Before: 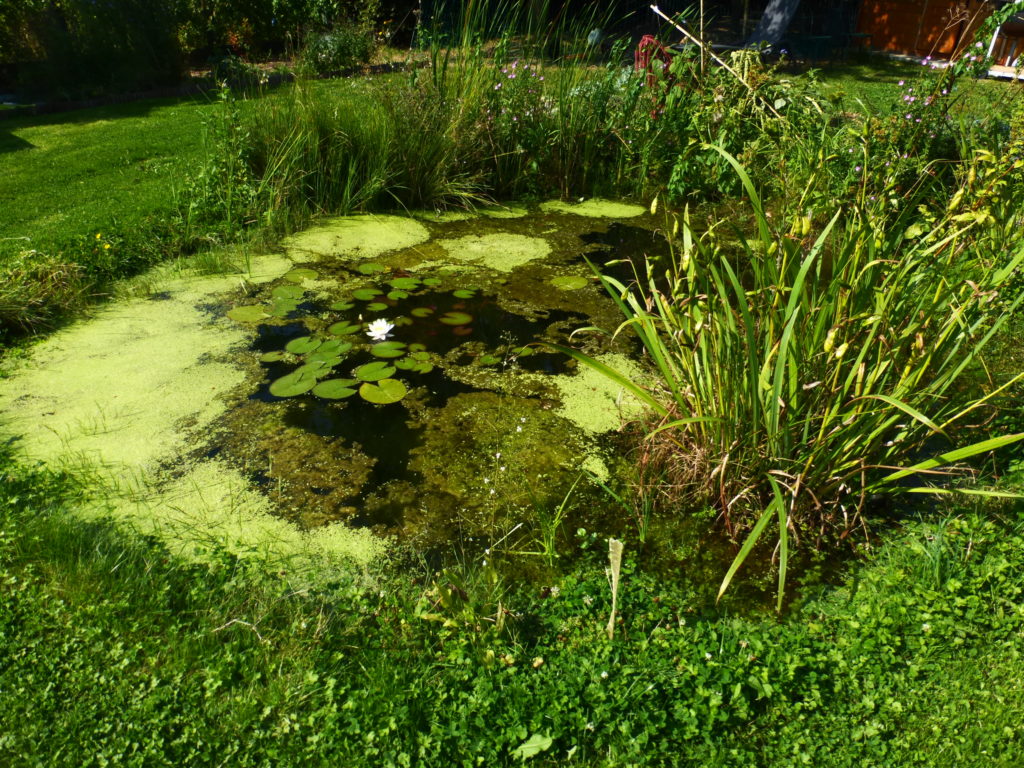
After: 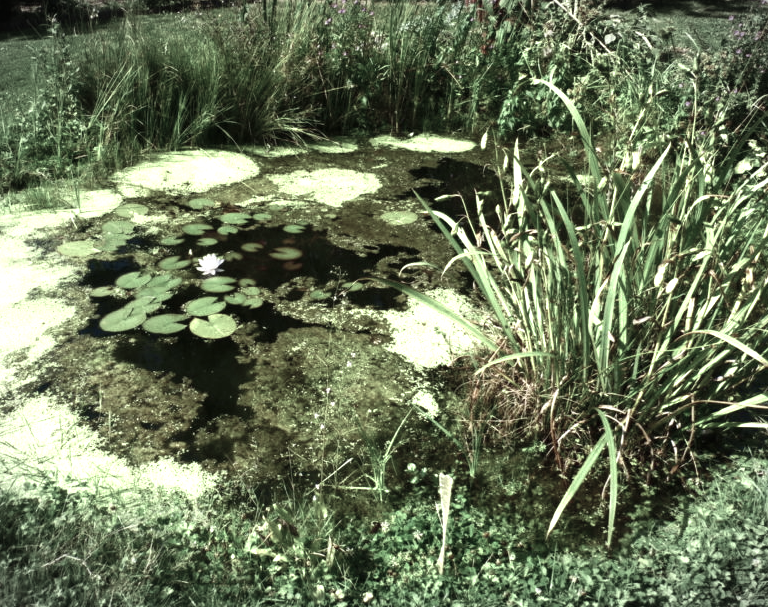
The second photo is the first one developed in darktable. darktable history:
vignetting: fall-off start 99.64%, brightness -0.479, width/height ratio 1.319
color zones: curves: ch0 [(0.25, 0.667) (0.758, 0.368)]; ch1 [(0.215, 0.245) (0.761, 0.373)]; ch2 [(0.247, 0.554) (0.761, 0.436)]
crop: left 16.624%, top 8.466%, right 8.302%, bottom 12.495%
